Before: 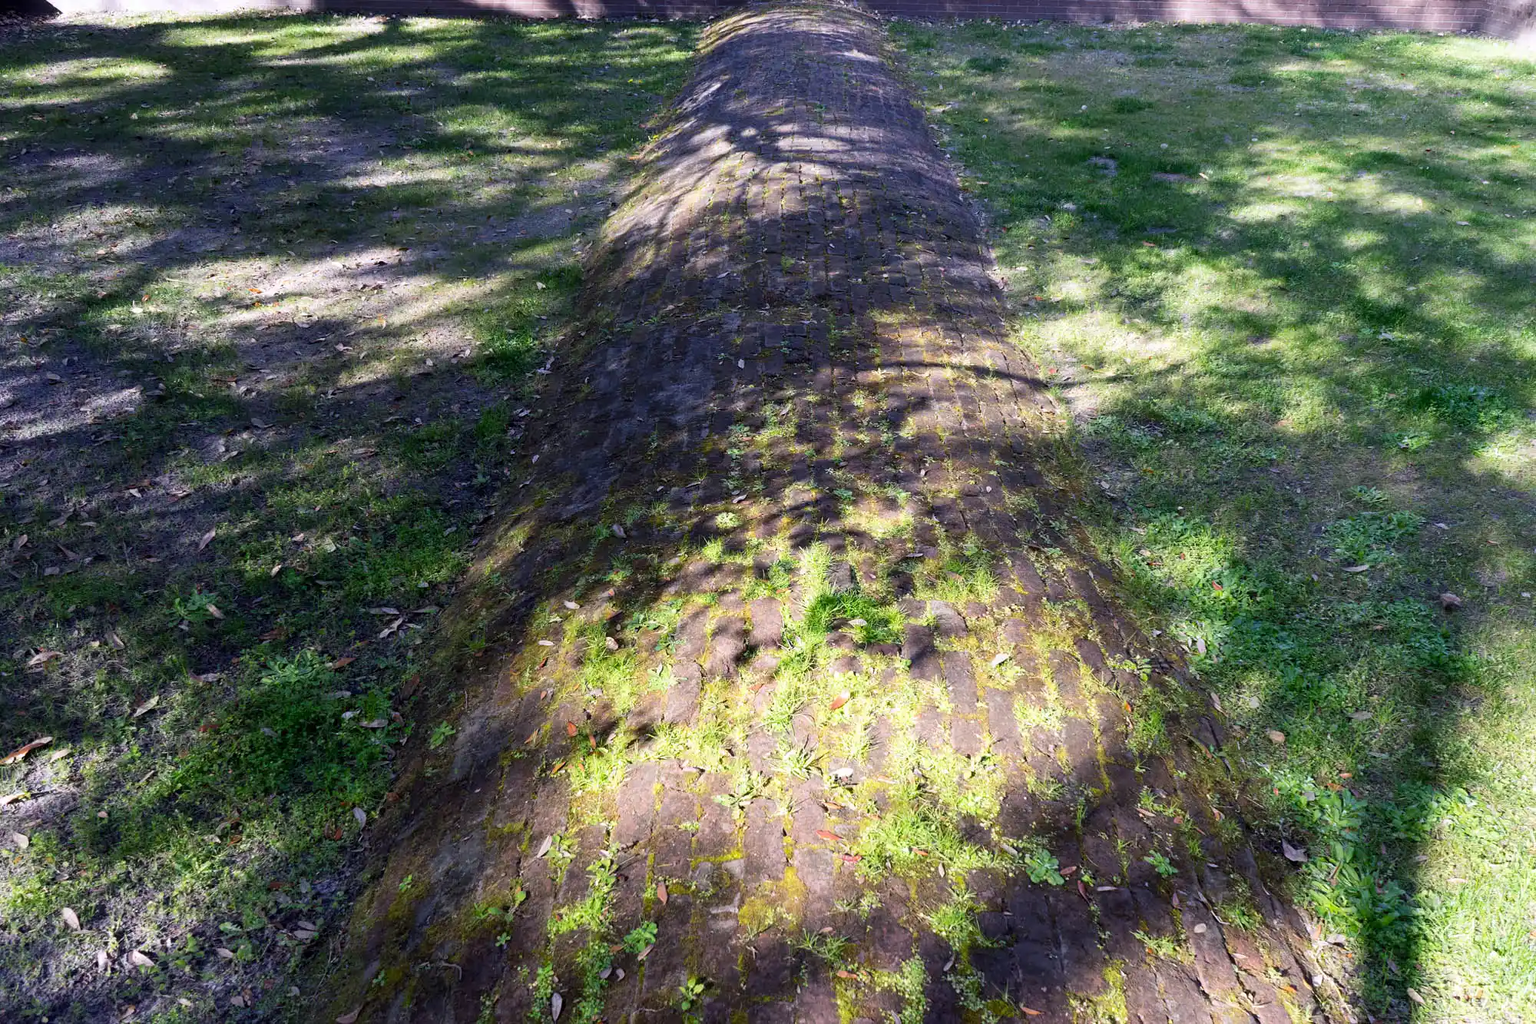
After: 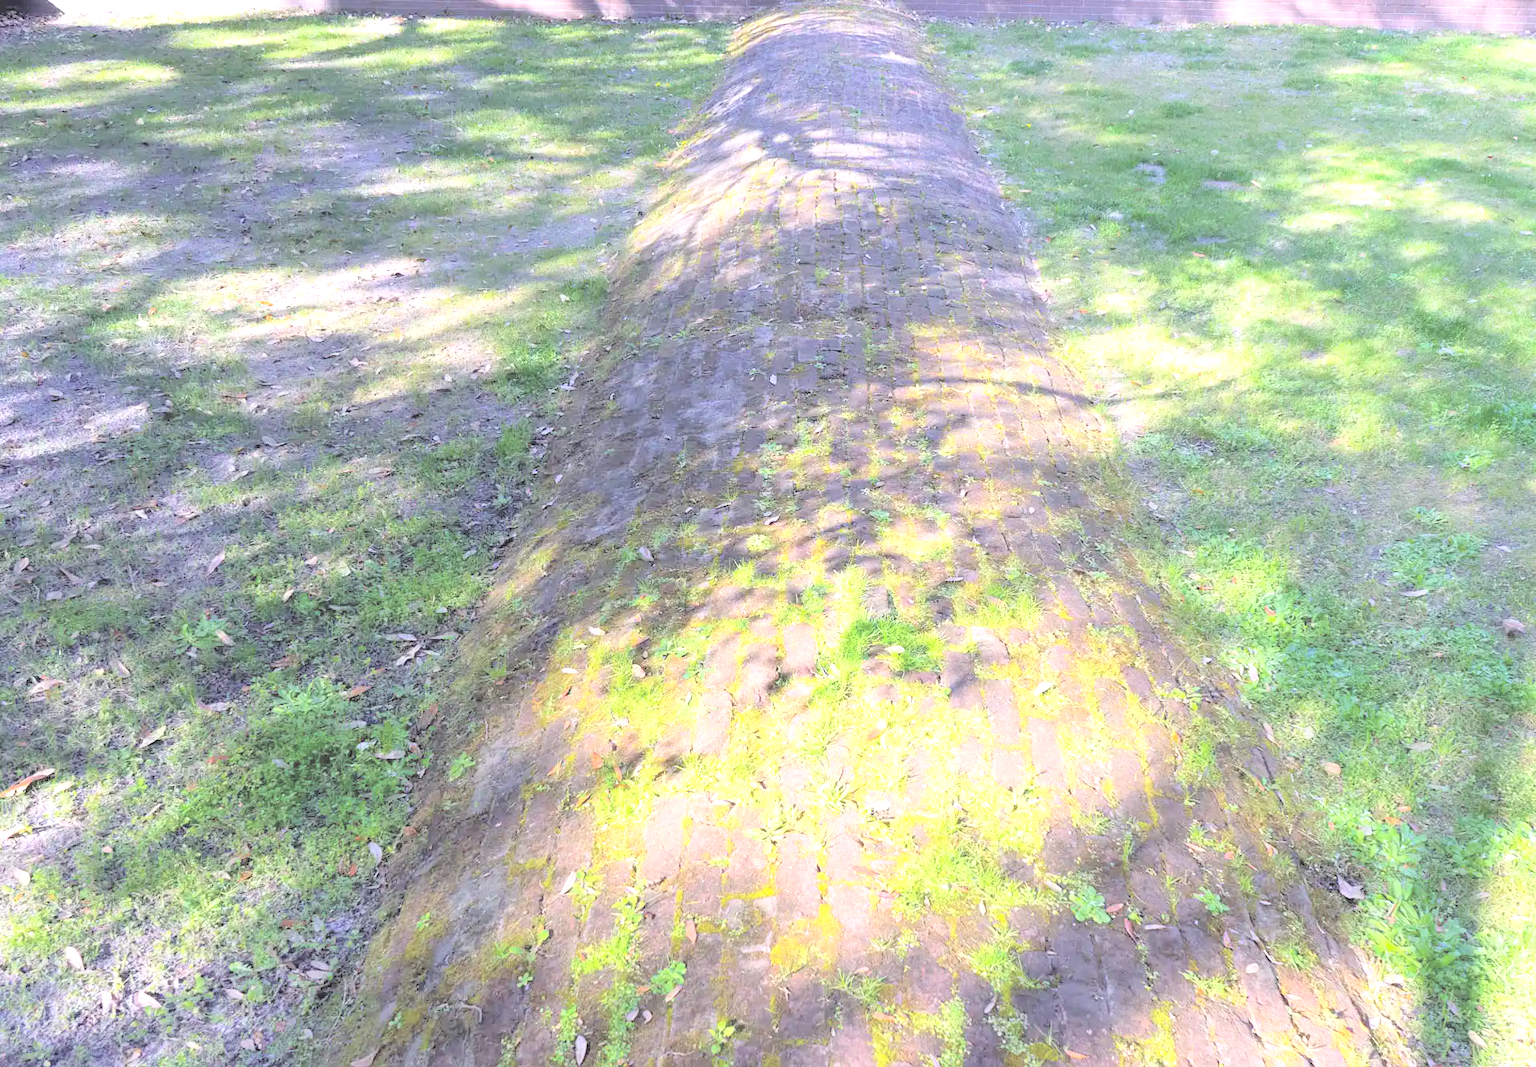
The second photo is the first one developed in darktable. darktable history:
contrast brightness saturation: brightness 0.98
exposure: black level correction 0, exposure 0.693 EV, compensate exposure bias true, compensate highlight preservation false
crop: right 4.111%, bottom 0.029%
